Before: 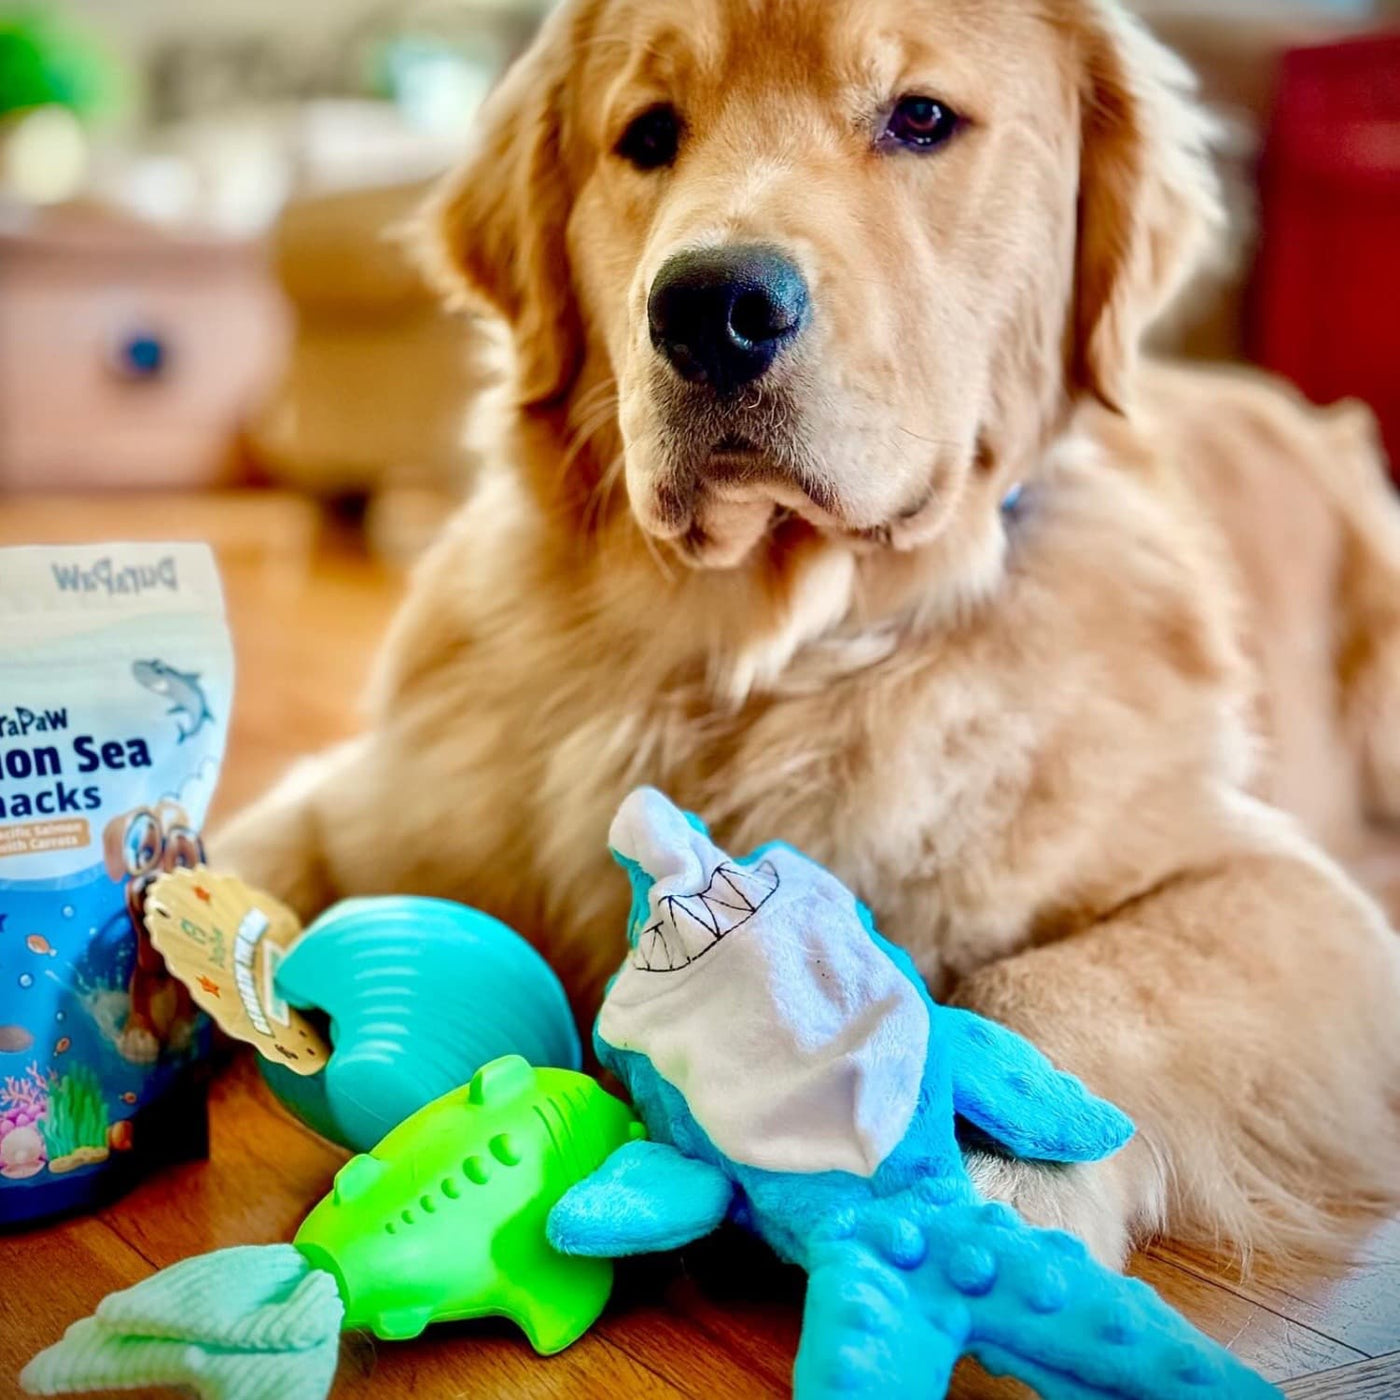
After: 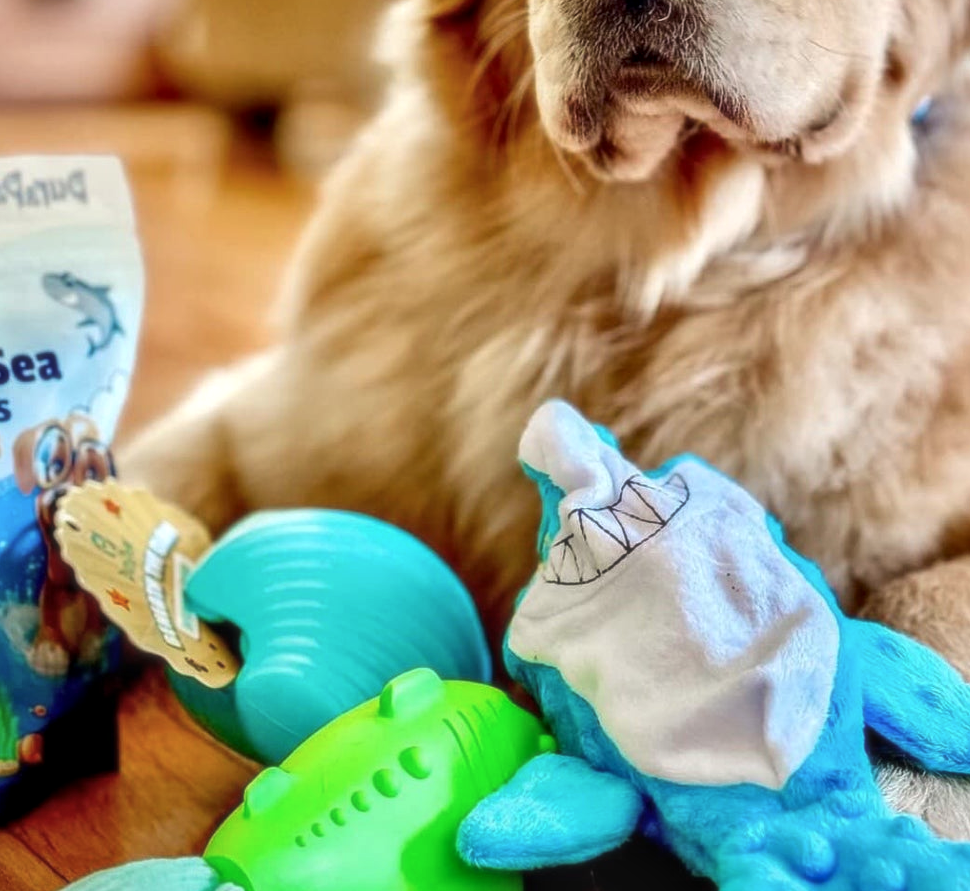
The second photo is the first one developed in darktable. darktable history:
crop: left 6.488%, top 27.668%, right 24.183%, bottom 8.656%
soften: size 10%, saturation 50%, brightness 0.2 EV, mix 10%
local contrast: on, module defaults
